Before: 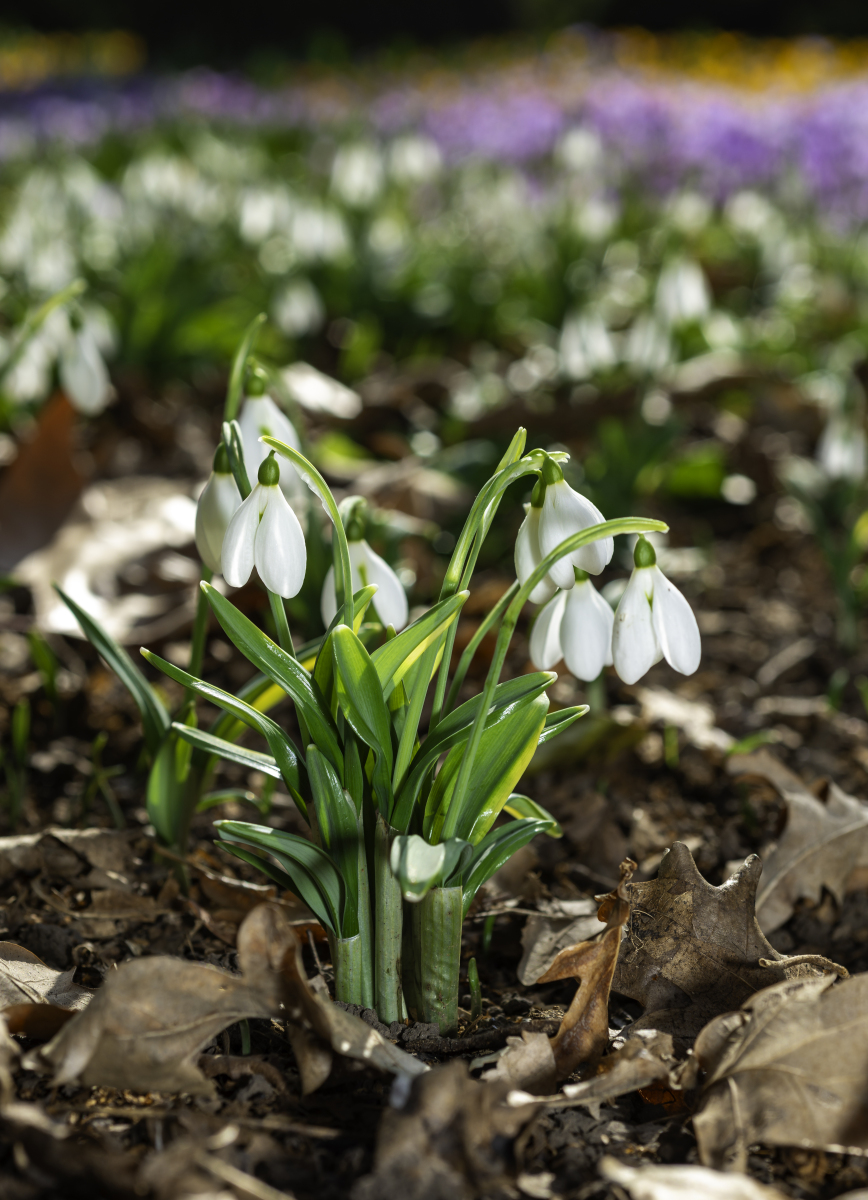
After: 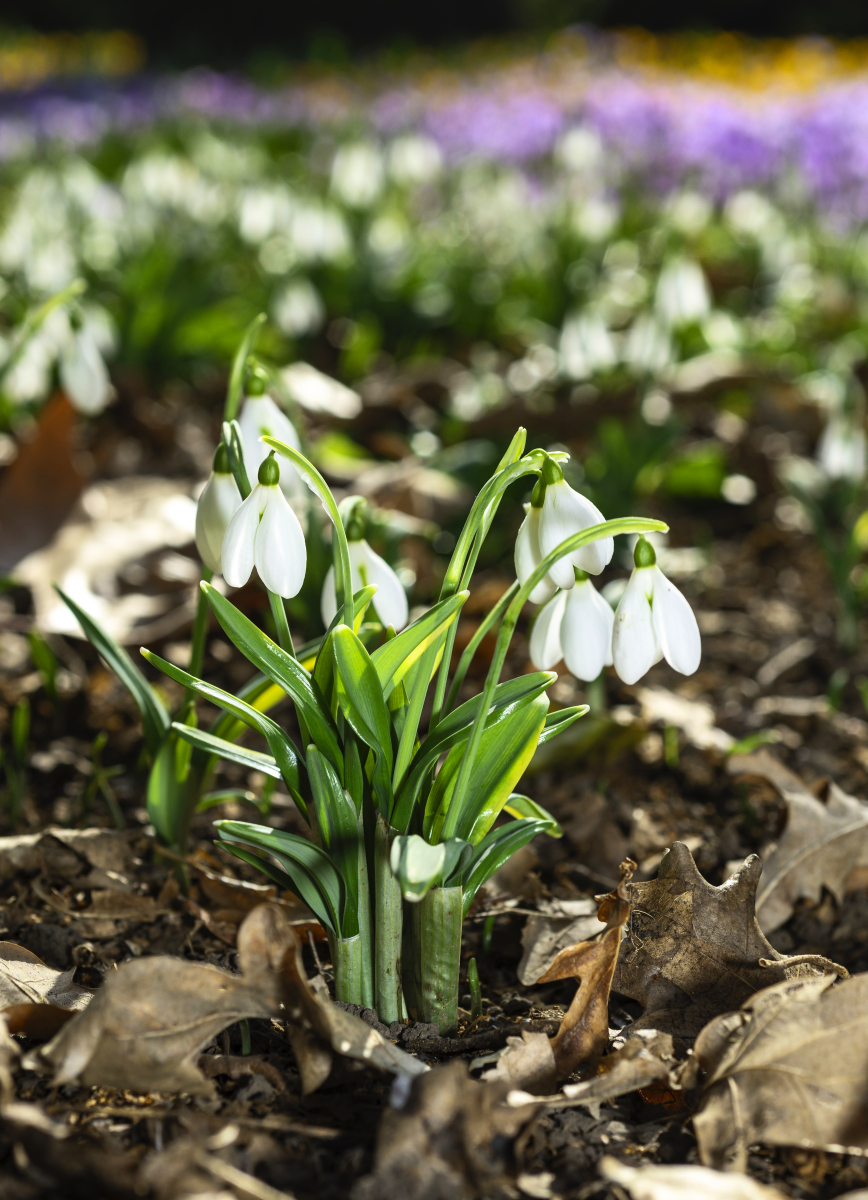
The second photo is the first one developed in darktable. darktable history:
contrast brightness saturation: contrast 0.201, brightness 0.167, saturation 0.226
